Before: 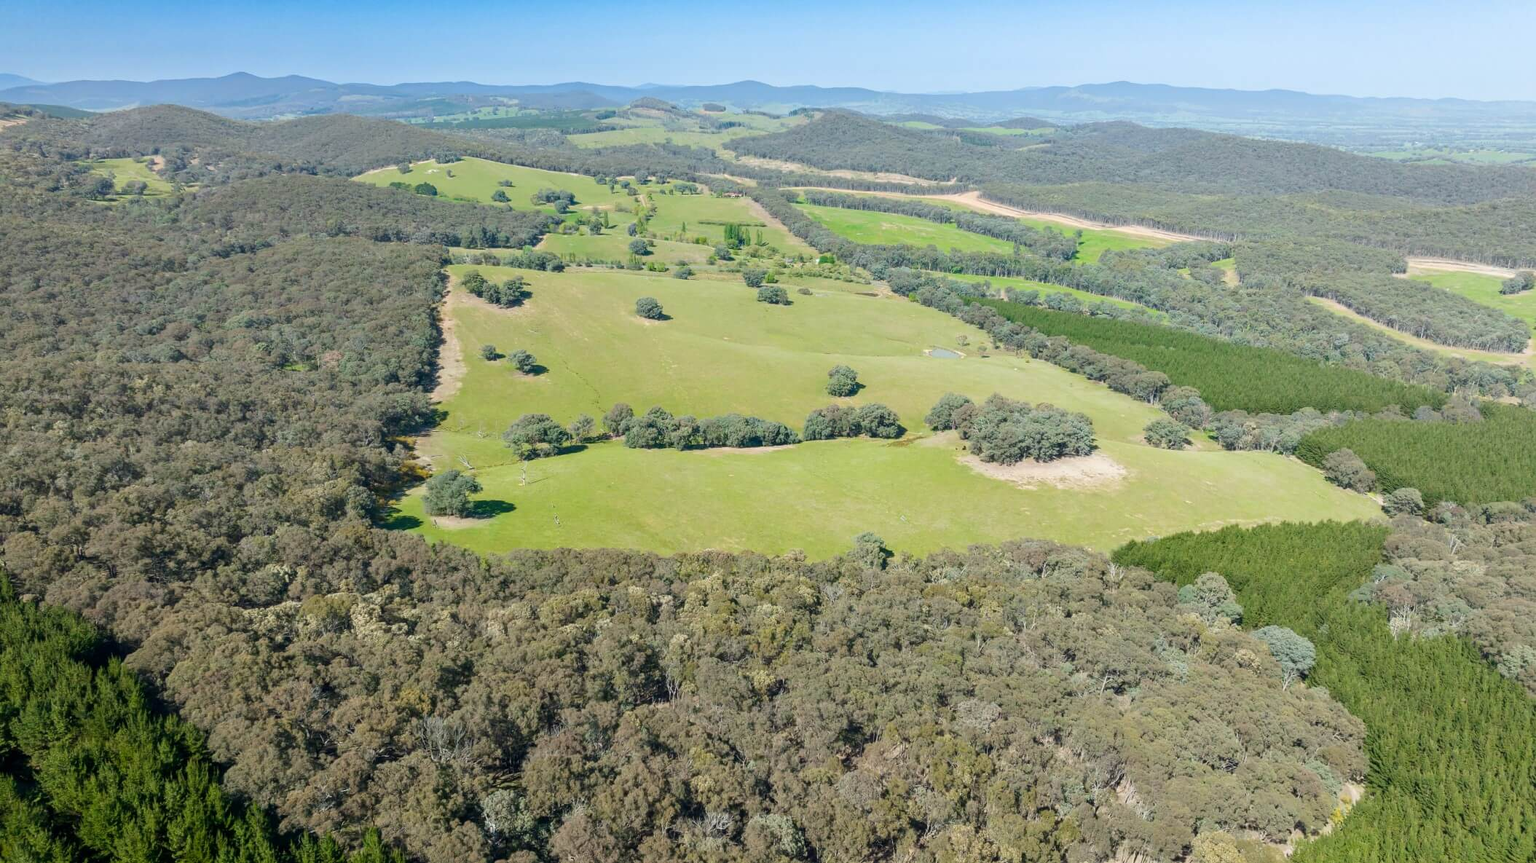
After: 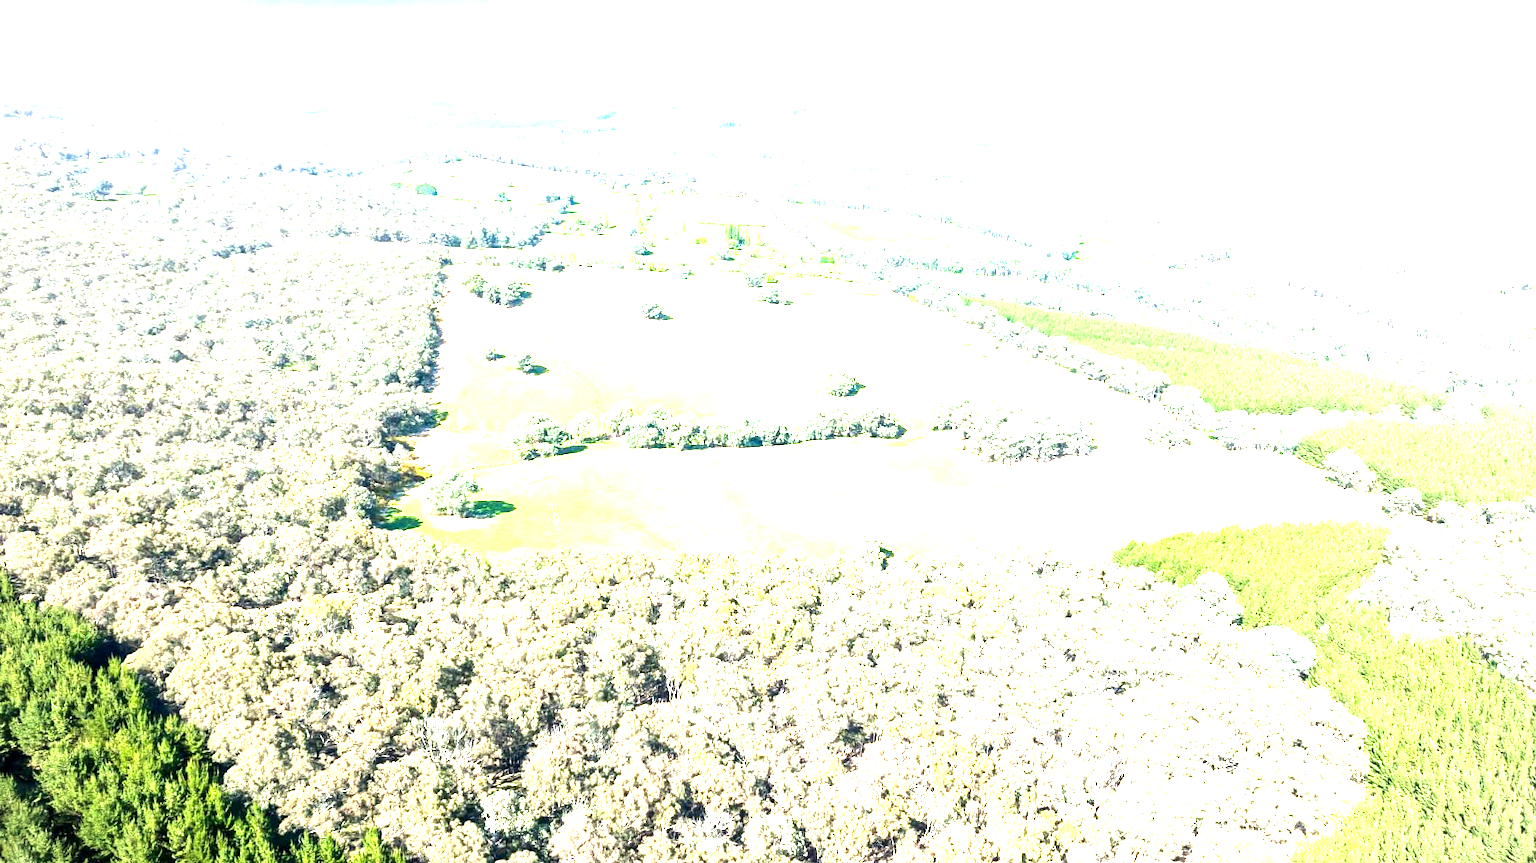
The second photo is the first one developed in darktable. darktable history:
vignetting: fall-off start 100.48%, width/height ratio 1.307
exposure: black level correction 0.001, exposure 2.558 EV, compensate exposure bias true, compensate highlight preservation false
tone equalizer: -8 EV -0.43 EV, -7 EV -0.374 EV, -6 EV -0.294 EV, -5 EV -0.222 EV, -3 EV 0.233 EV, -2 EV 0.322 EV, -1 EV 0.375 EV, +0 EV 0.421 EV, edges refinement/feathering 500, mask exposure compensation -1.57 EV, preserve details no
